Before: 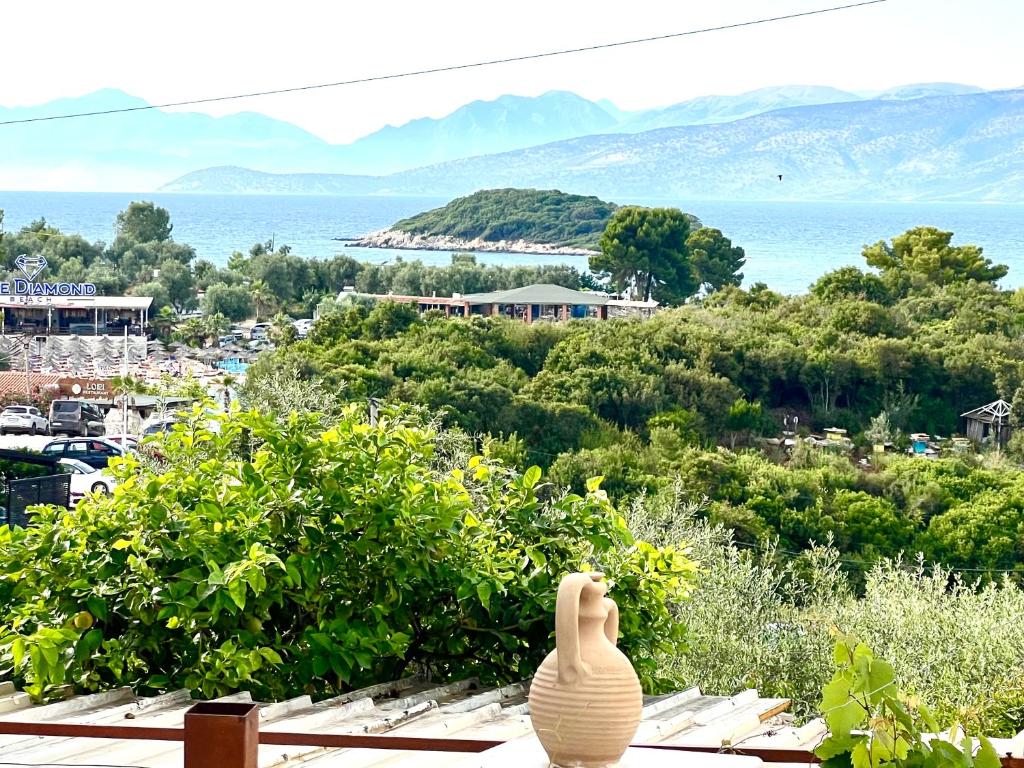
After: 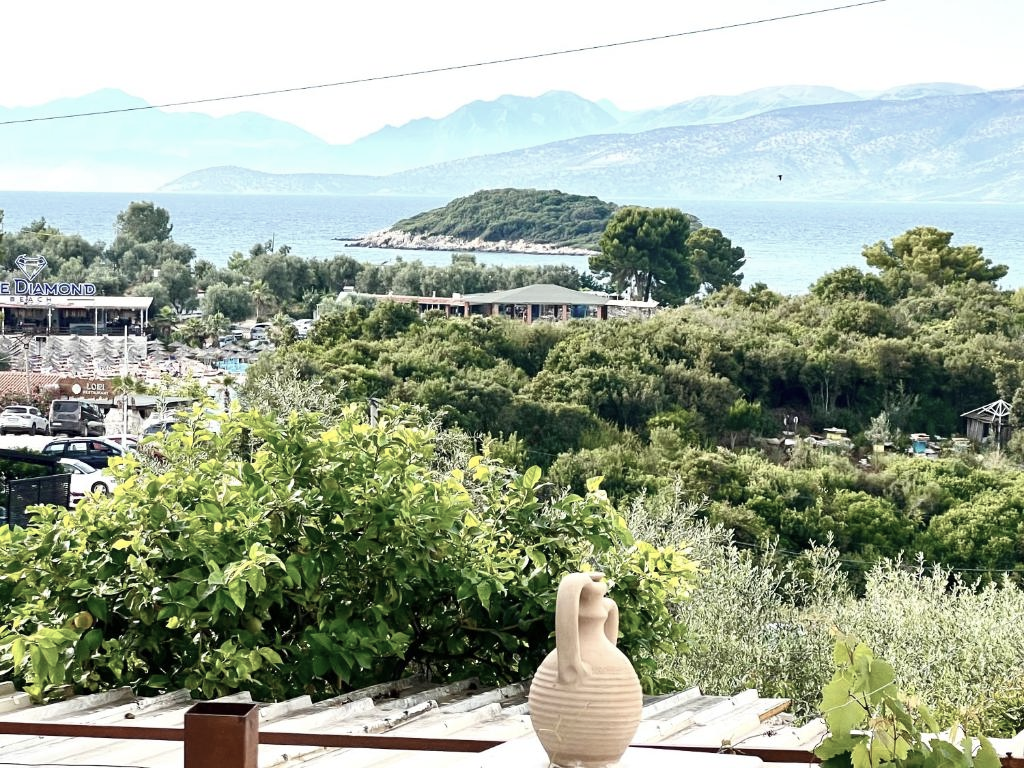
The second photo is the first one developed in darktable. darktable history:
contrast brightness saturation: contrast 0.102, saturation -0.359
